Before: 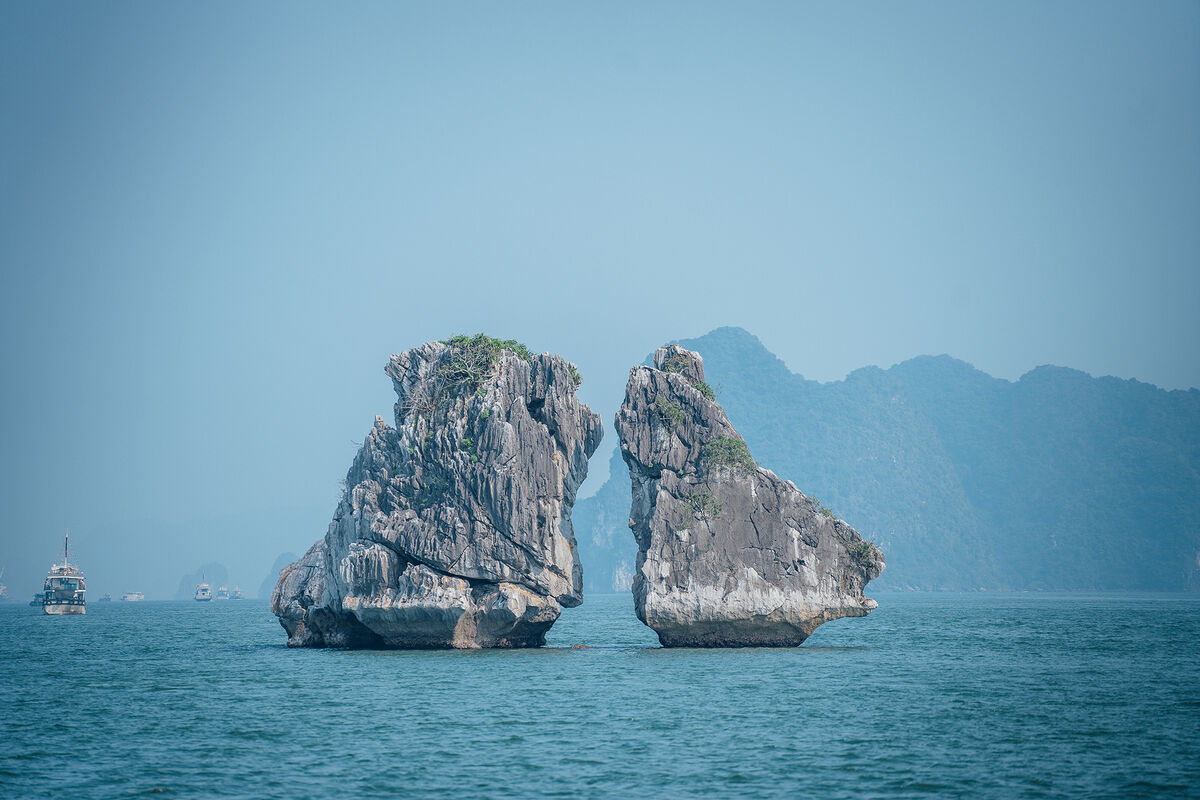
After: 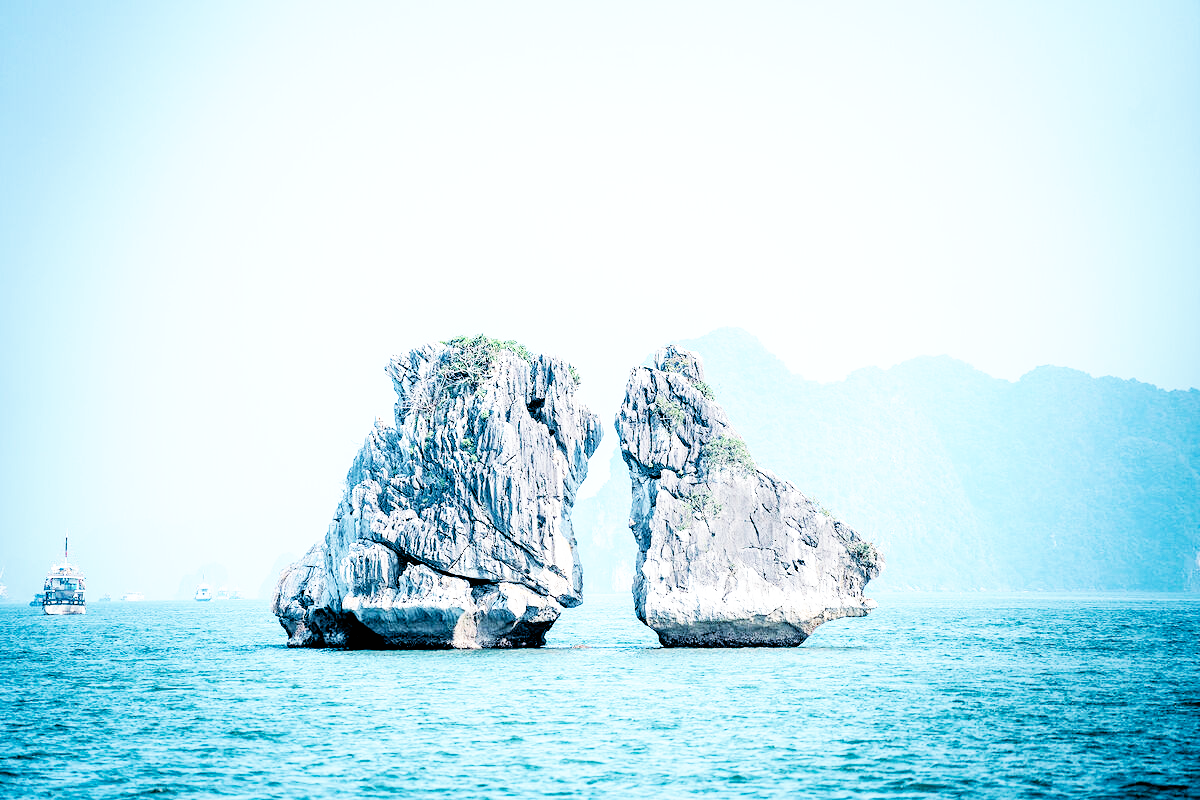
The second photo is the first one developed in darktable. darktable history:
exposure: exposure 0.648 EV, compensate highlight preservation false
base curve: curves: ch0 [(0, 0) (0.007, 0.004) (0.027, 0.03) (0.046, 0.07) (0.207, 0.54) (0.442, 0.872) (0.673, 0.972) (1, 1)], preserve colors none
rgb levels: levels [[0.034, 0.472, 0.904], [0, 0.5, 1], [0, 0.5, 1]]
